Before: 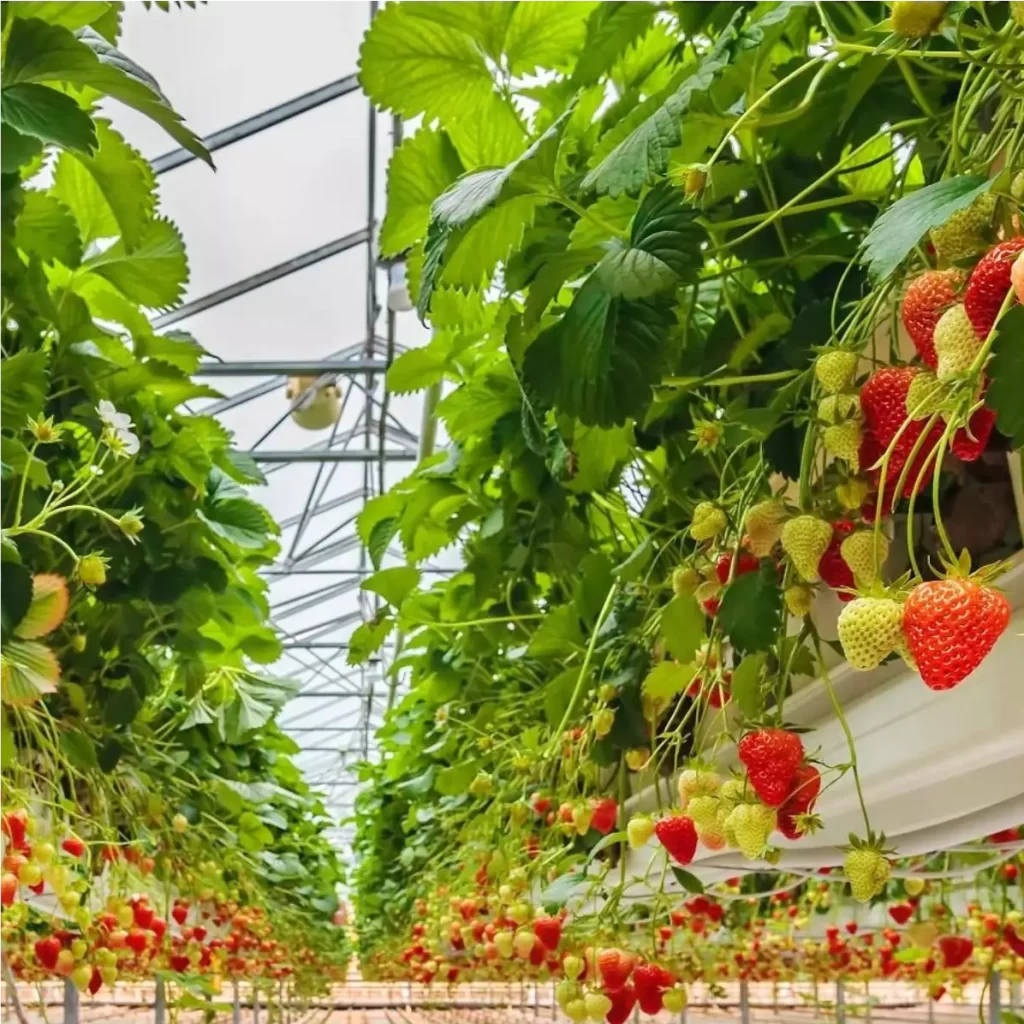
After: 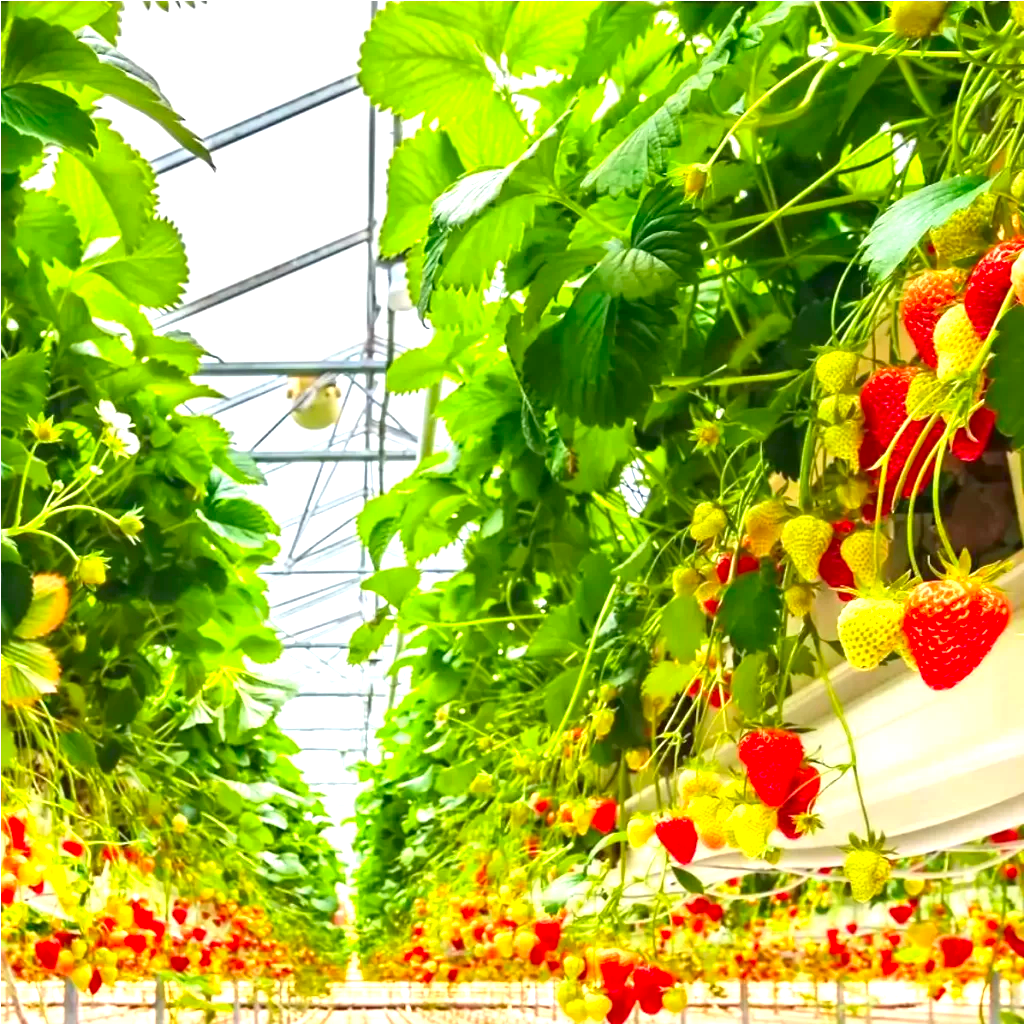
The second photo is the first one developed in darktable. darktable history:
exposure: black level correction 0.001, exposure 1.116 EV, compensate highlight preservation false
contrast brightness saturation: brightness -0.02, saturation 0.35
